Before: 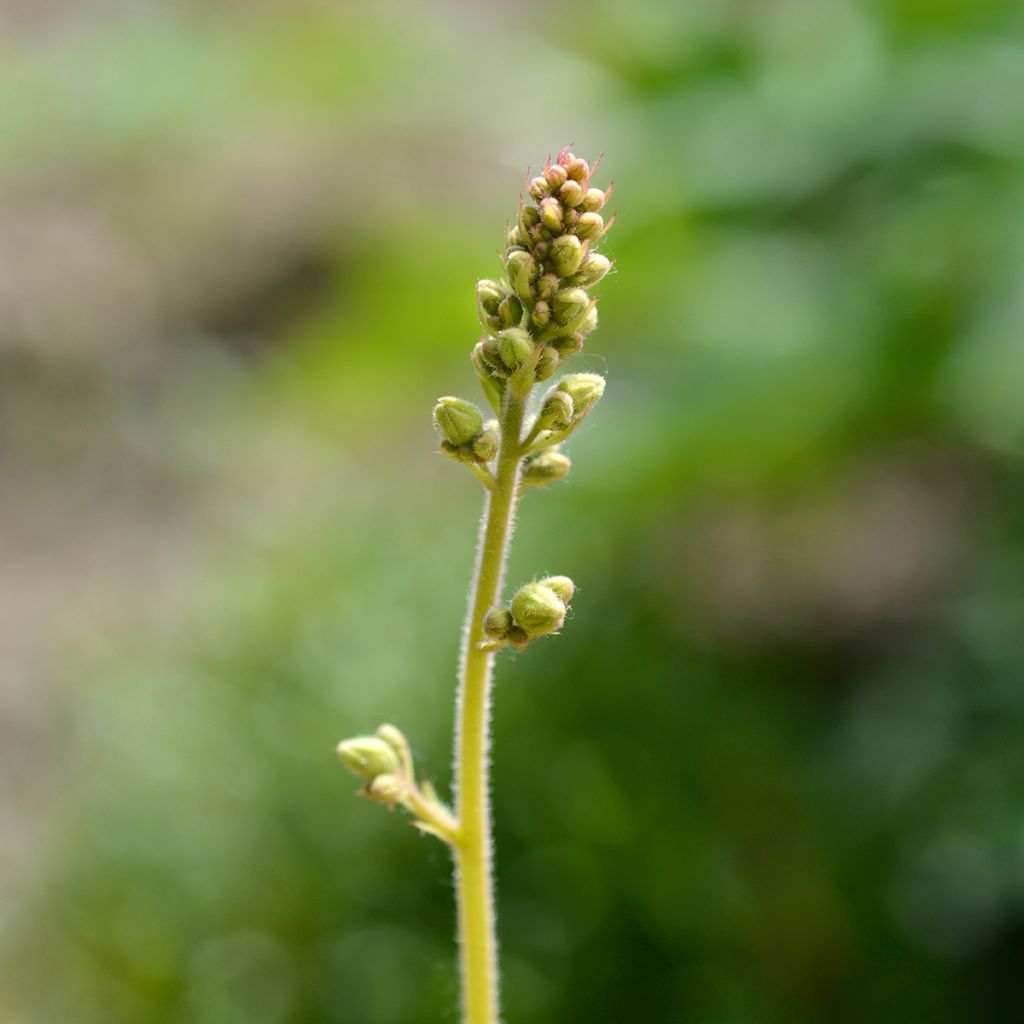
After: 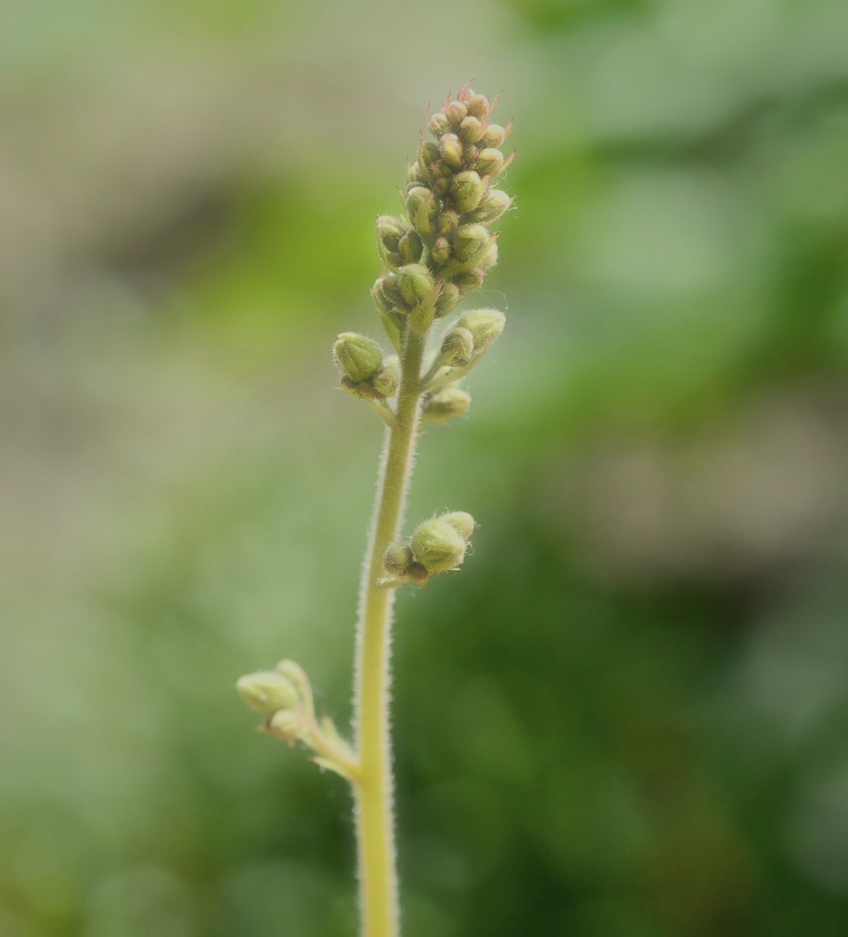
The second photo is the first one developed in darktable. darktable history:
shadows and highlights: shadows 40, highlights -60
haze removal: strength -0.9, distance 0.225, compatibility mode true, adaptive false
crop: left 9.807%, top 6.259%, right 7.334%, bottom 2.177%
